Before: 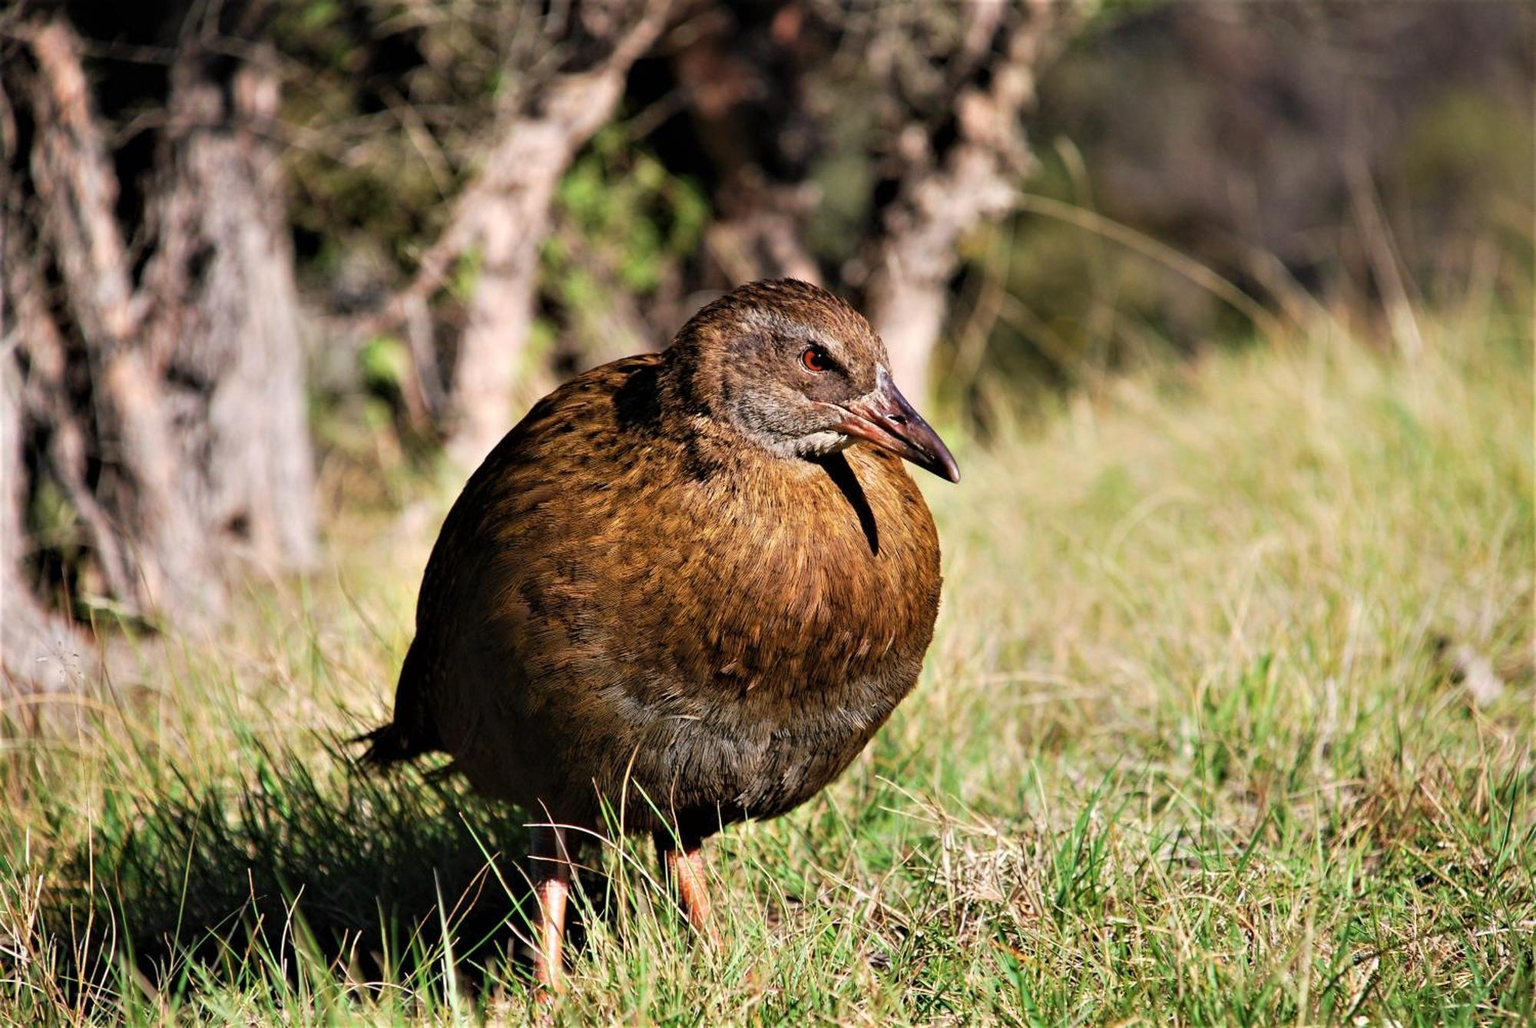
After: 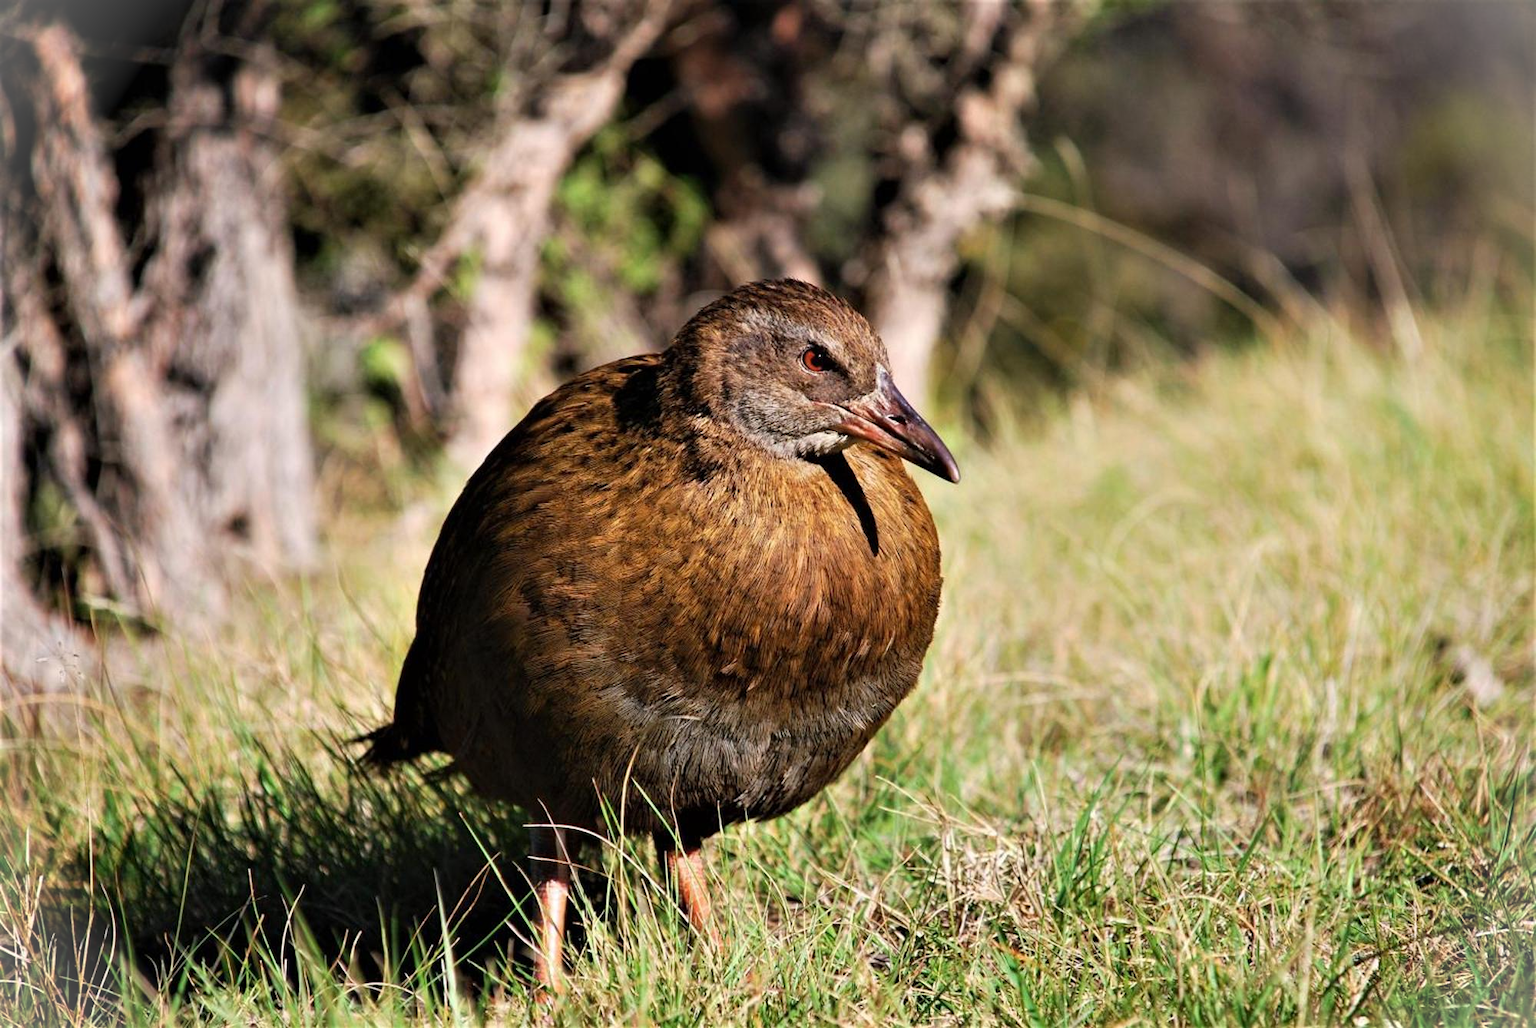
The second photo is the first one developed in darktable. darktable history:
vignetting: fall-off start 100%, brightness 0.3, saturation 0
